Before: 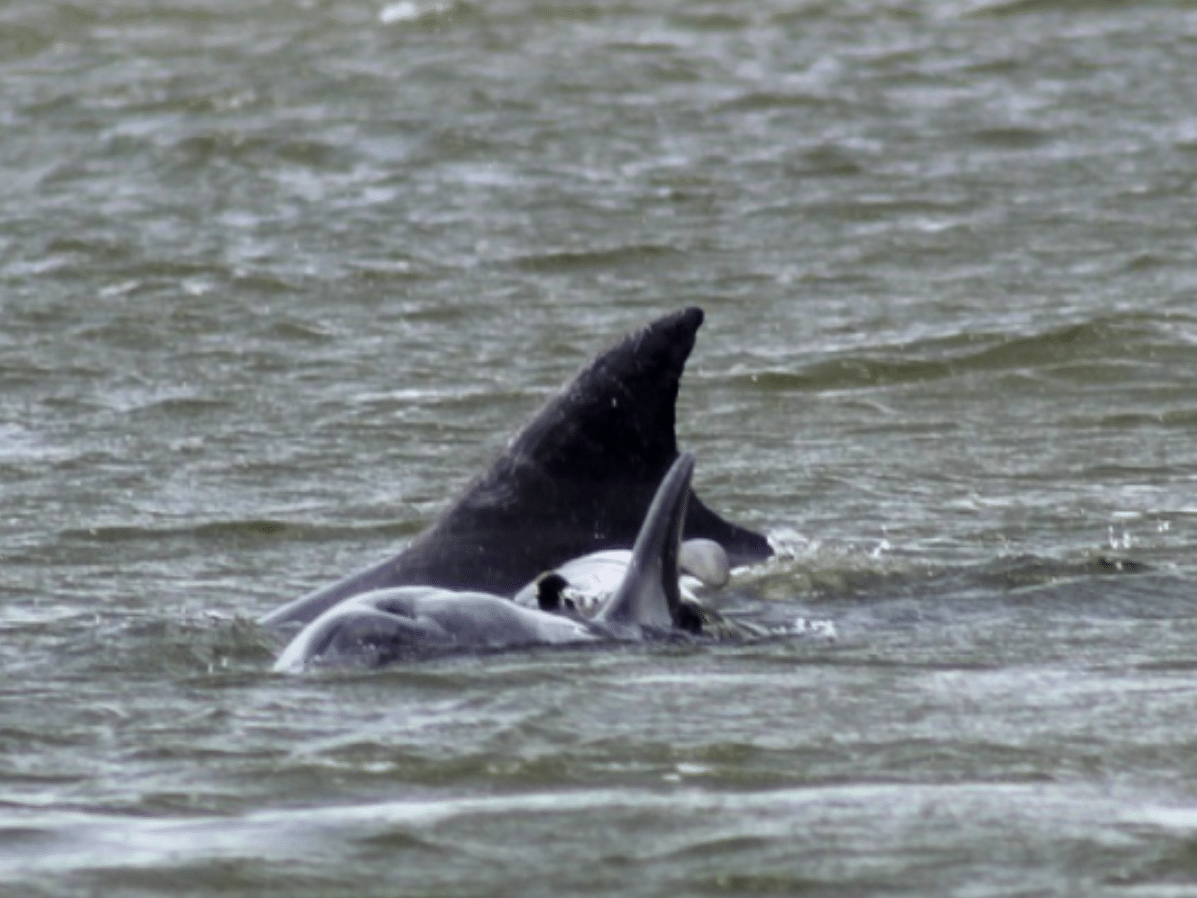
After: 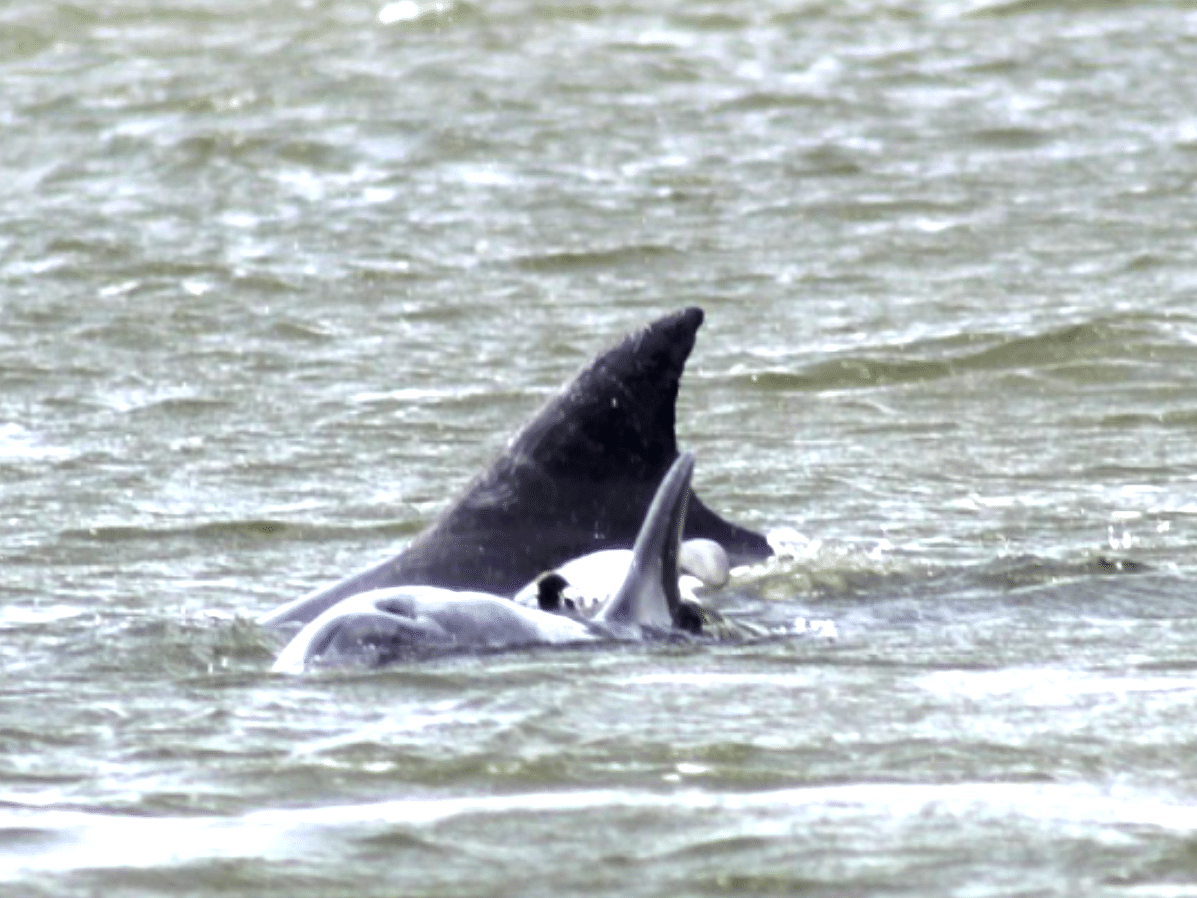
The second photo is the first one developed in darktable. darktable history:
exposure: black level correction 0, exposure 1.191 EV, compensate highlight preservation false
tone equalizer: smoothing diameter 2.11%, edges refinement/feathering 20.57, mask exposure compensation -1.57 EV, filter diffusion 5
